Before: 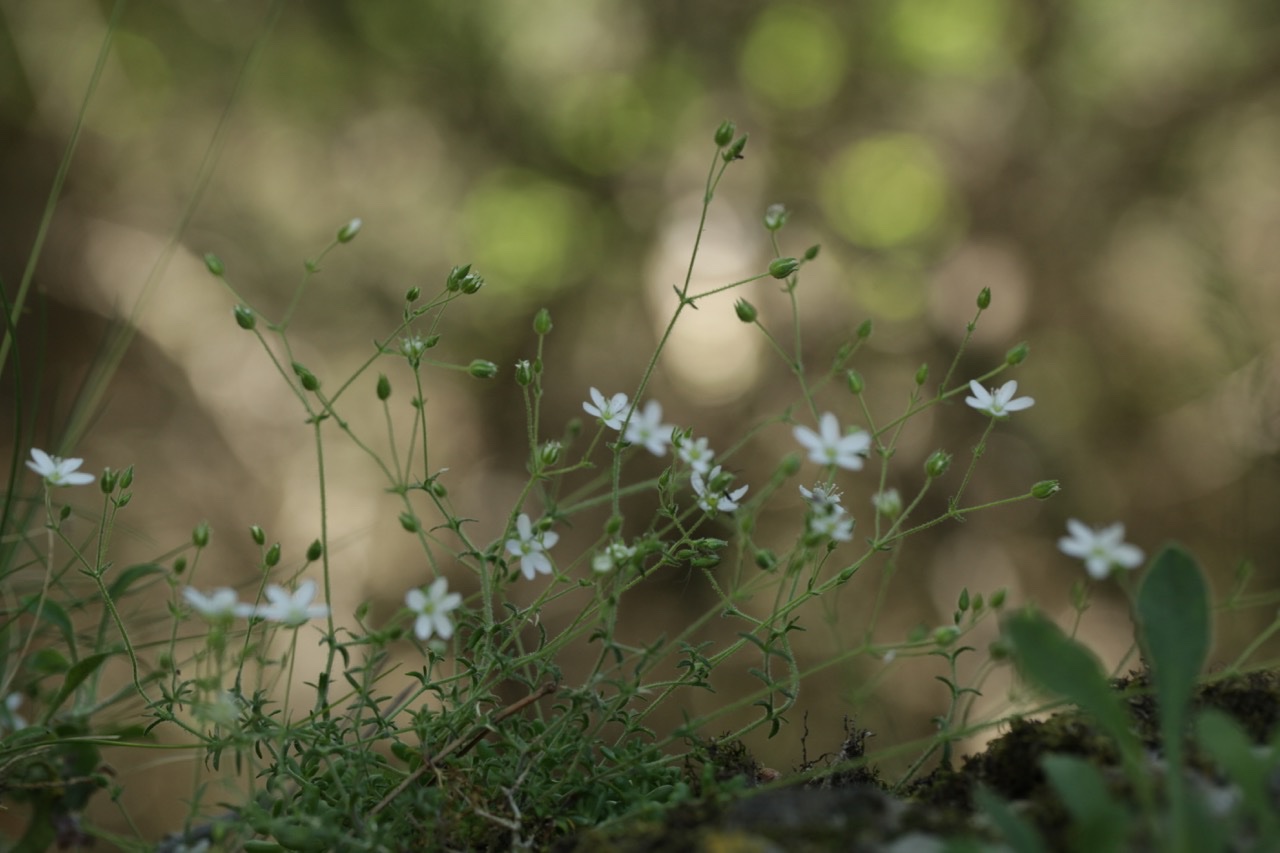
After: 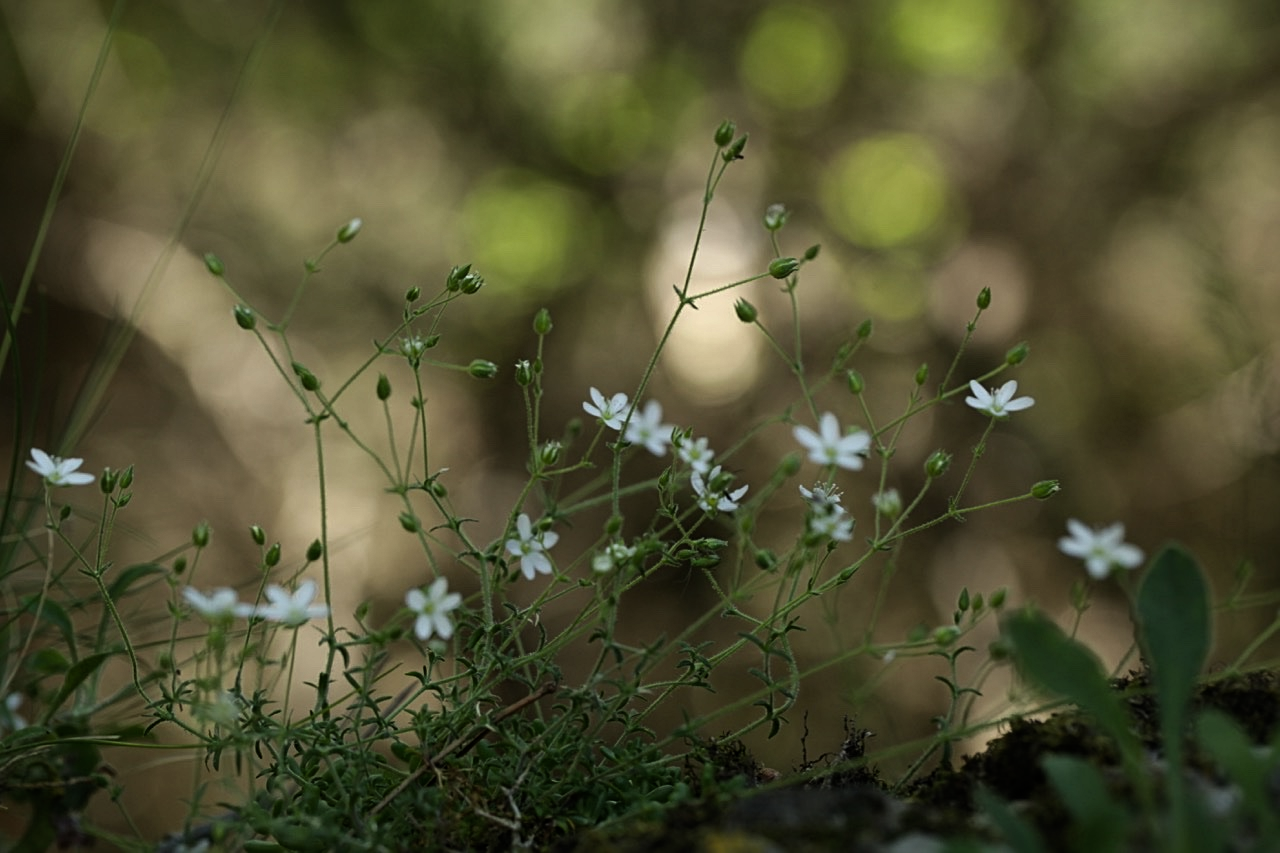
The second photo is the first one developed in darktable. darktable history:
sharpen: radius 2.167, amount 0.381, threshold 0
color balance rgb: shadows lift › luminance -10%, power › luminance -9%, linear chroma grading › global chroma 10%, global vibrance 10%, contrast 15%, saturation formula JzAzBz (2021)
